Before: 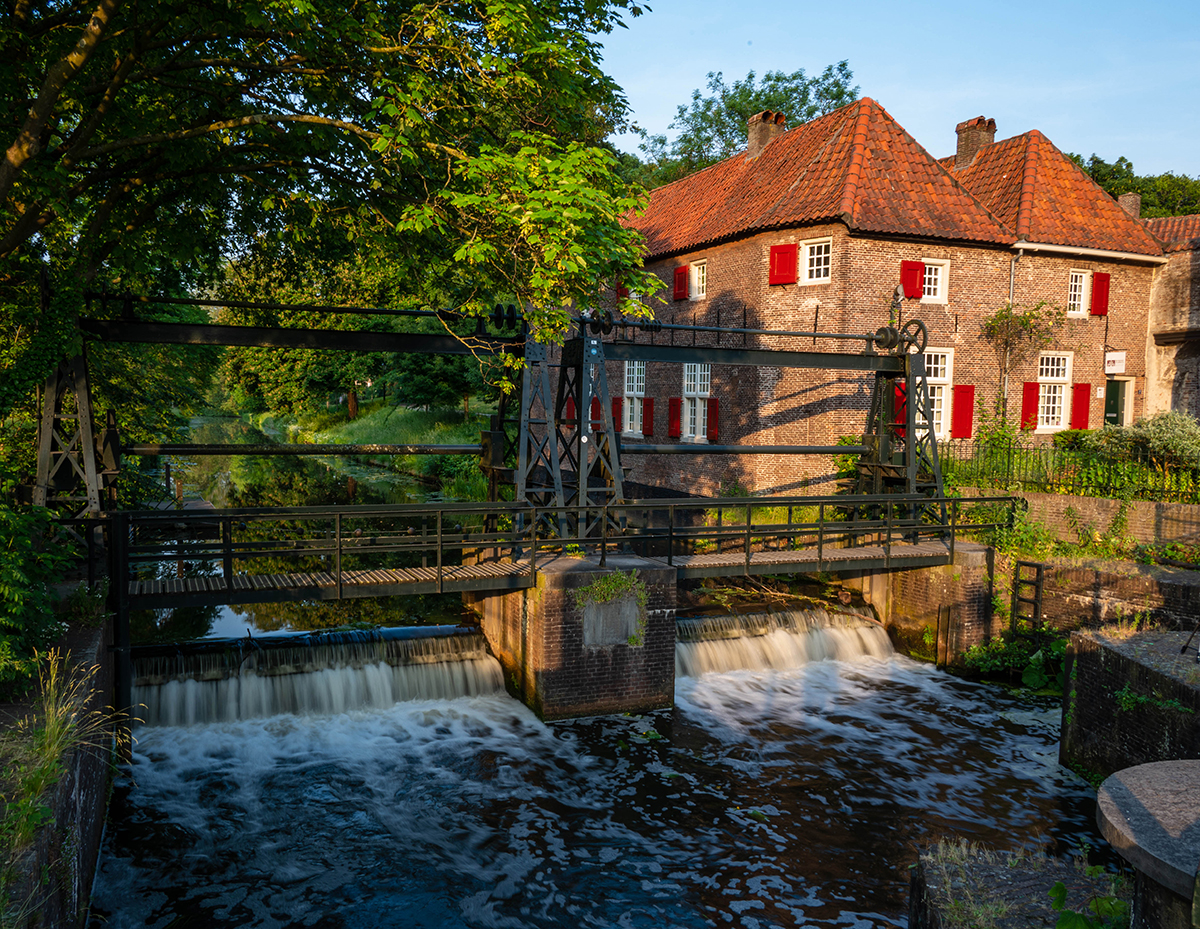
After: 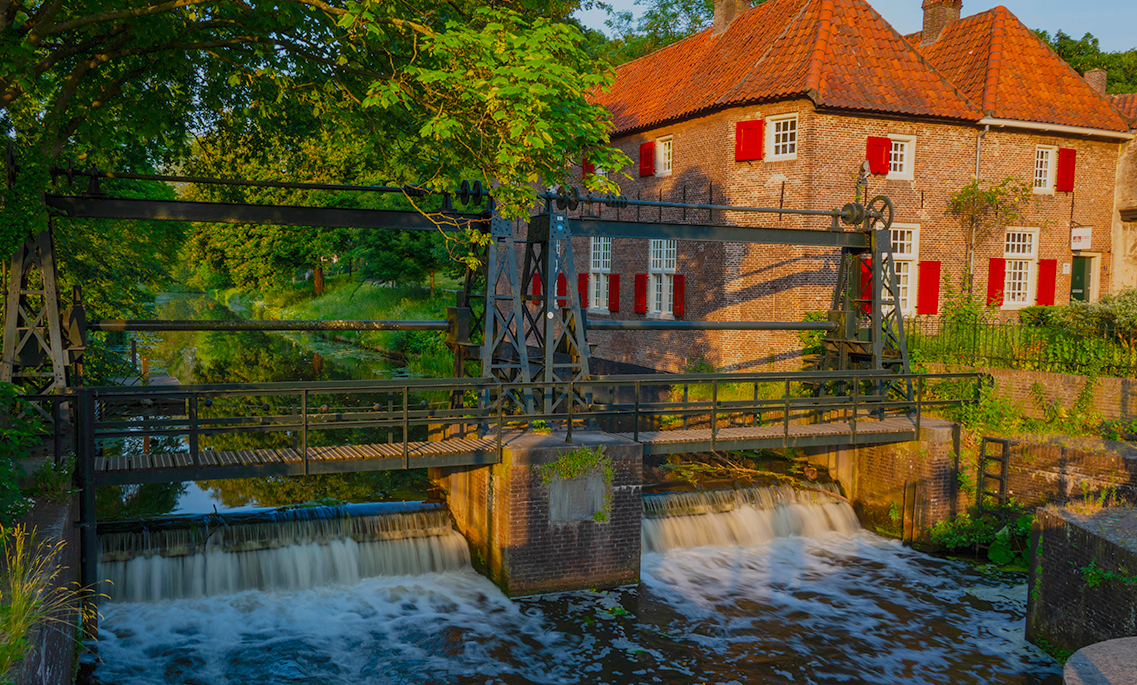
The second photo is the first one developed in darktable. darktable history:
crop and rotate: left 2.907%, top 13.43%, right 2.279%, bottom 12.801%
color balance rgb: perceptual saturation grading › global saturation 25.263%, contrast -29.878%
